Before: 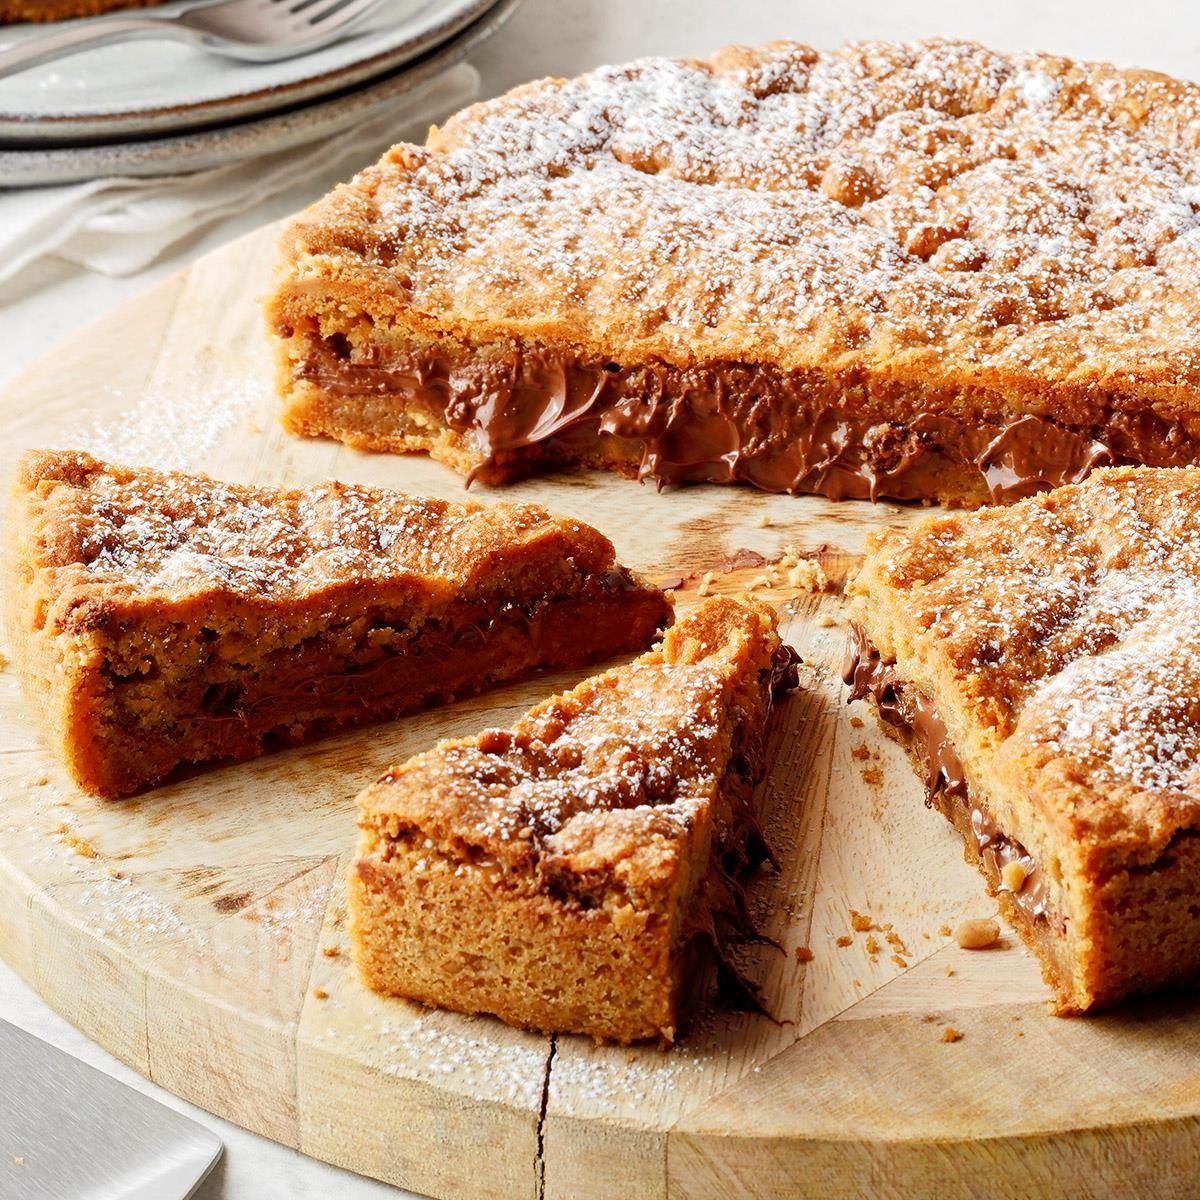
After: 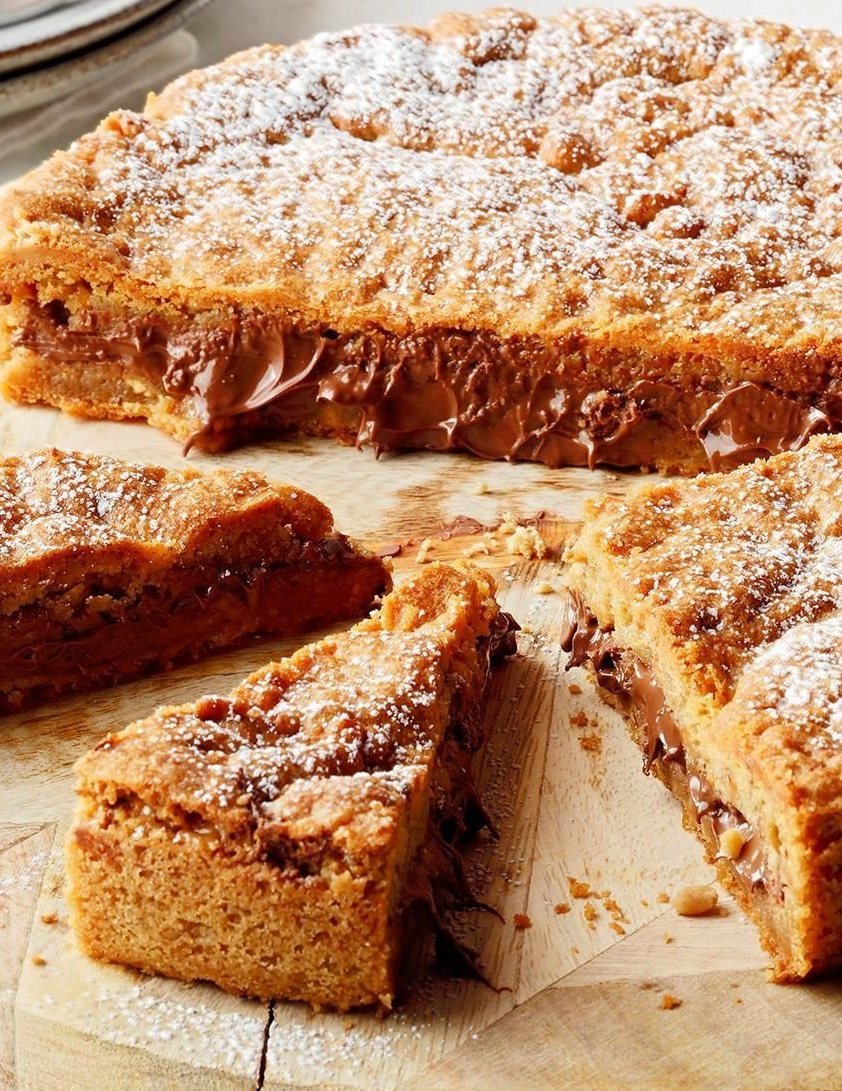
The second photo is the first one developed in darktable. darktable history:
crop and rotate: left 23.535%, top 2.791%, right 6.272%, bottom 6.239%
levels: gray 50.87%, white 99.94%
exposure: compensate highlight preservation false
